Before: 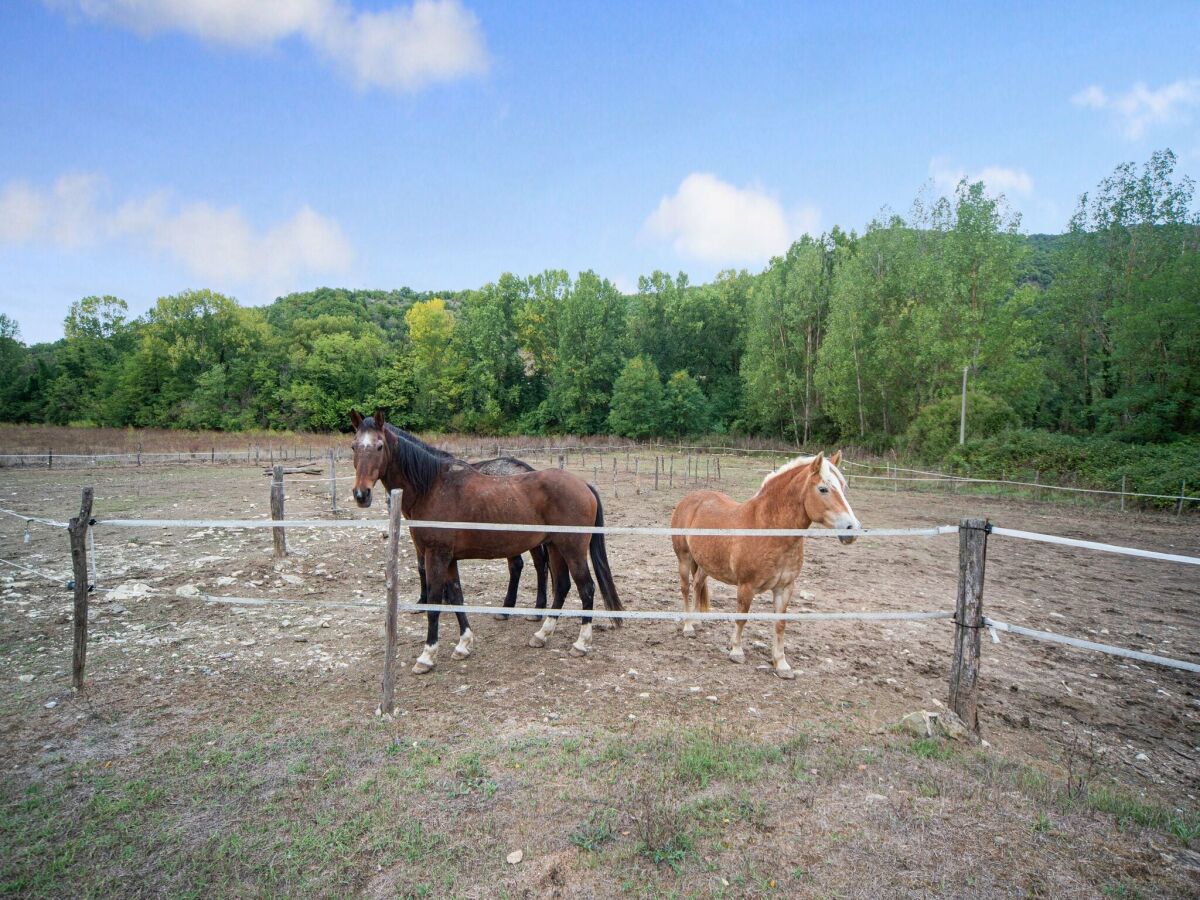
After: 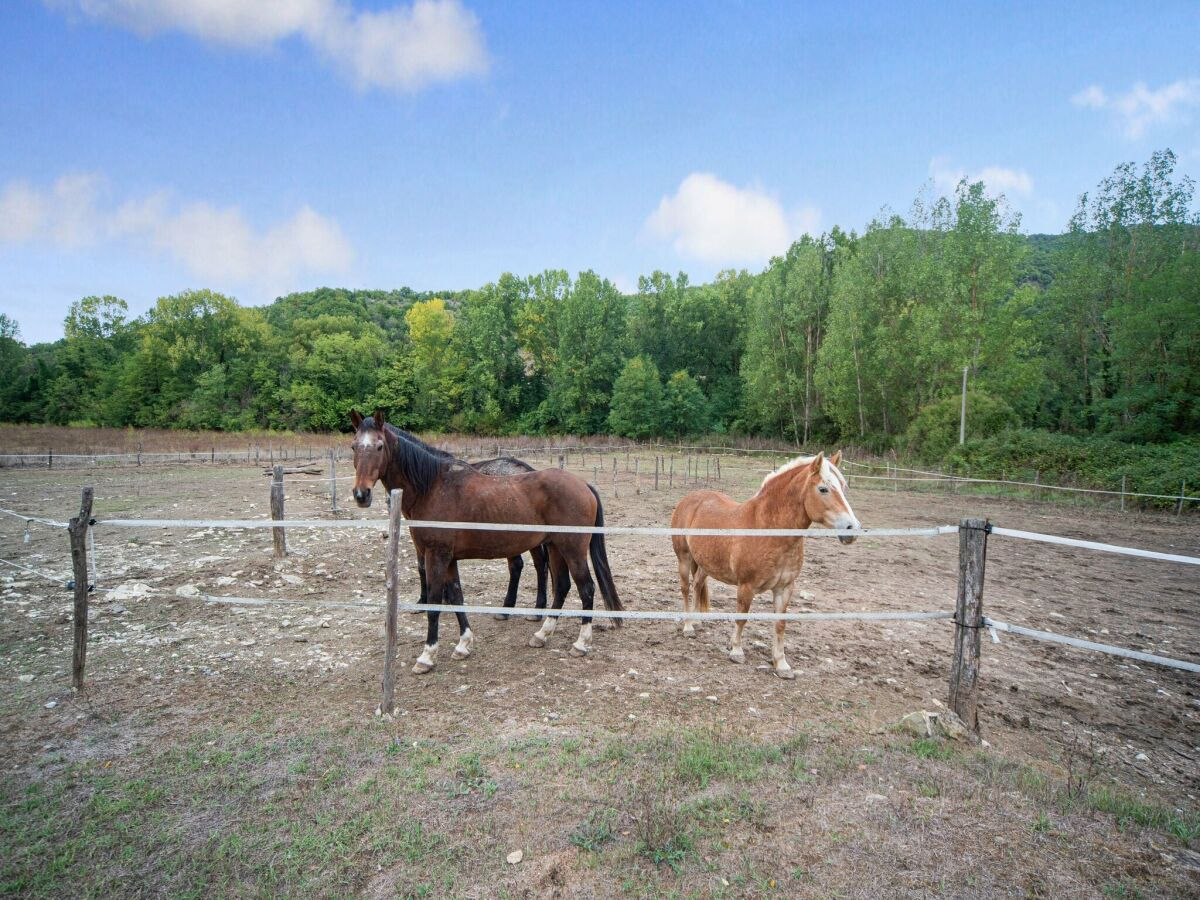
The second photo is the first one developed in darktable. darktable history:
shadows and highlights: shadows 31.66, highlights -31.74, soften with gaussian
exposure: compensate exposure bias true, compensate highlight preservation false
